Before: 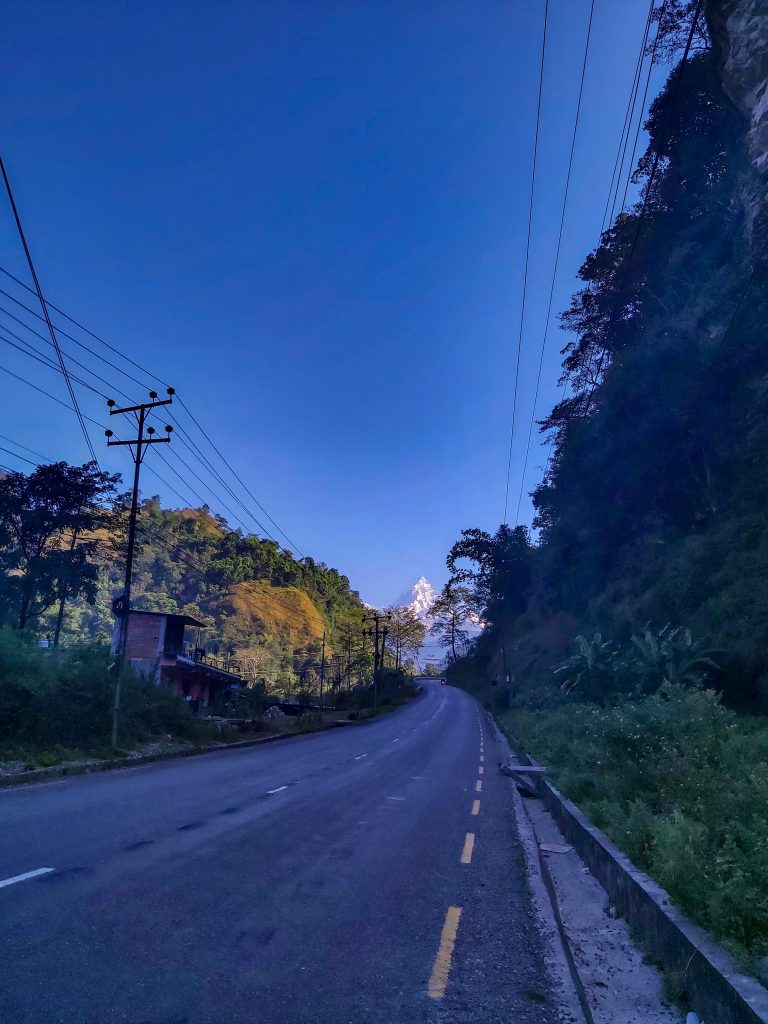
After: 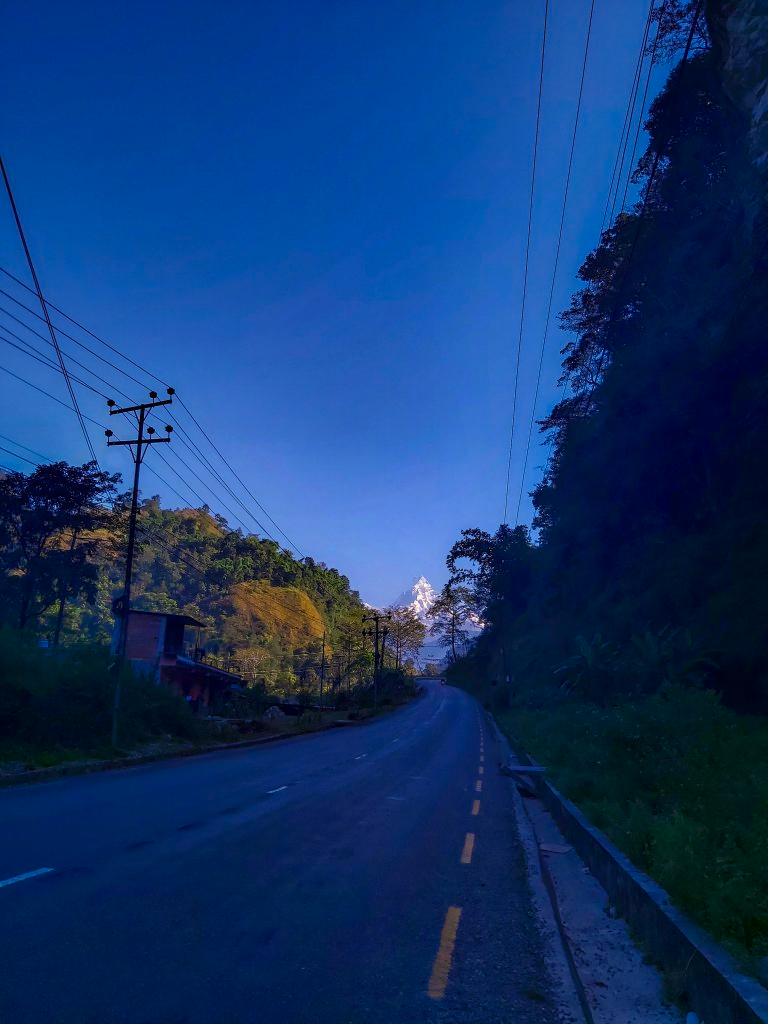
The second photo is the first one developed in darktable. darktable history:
shadows and highlights: shadows -69.95, highlights 34.15, soften with gaussian
